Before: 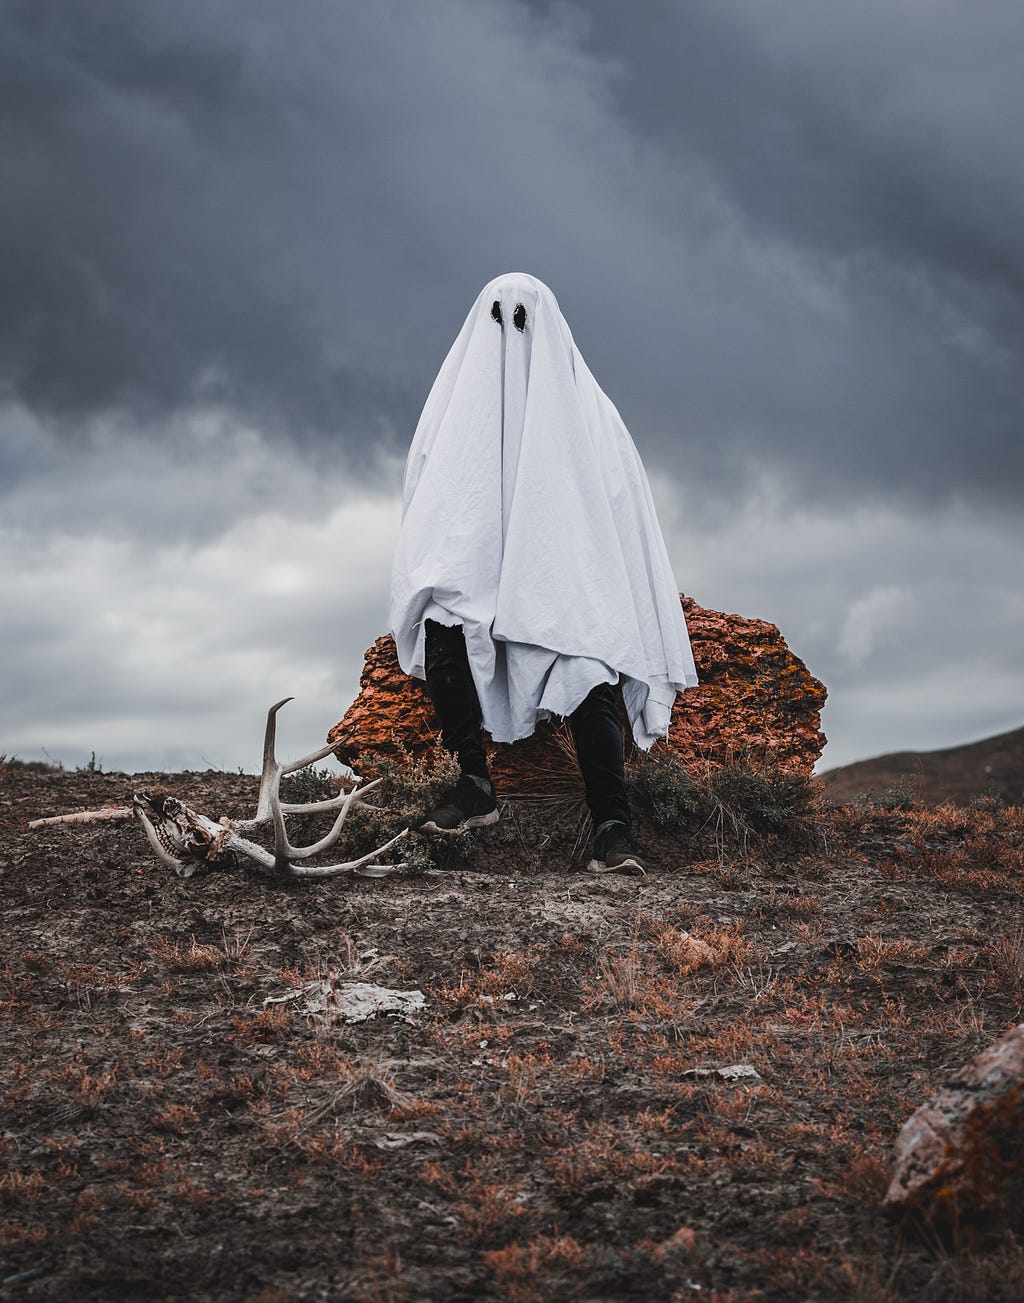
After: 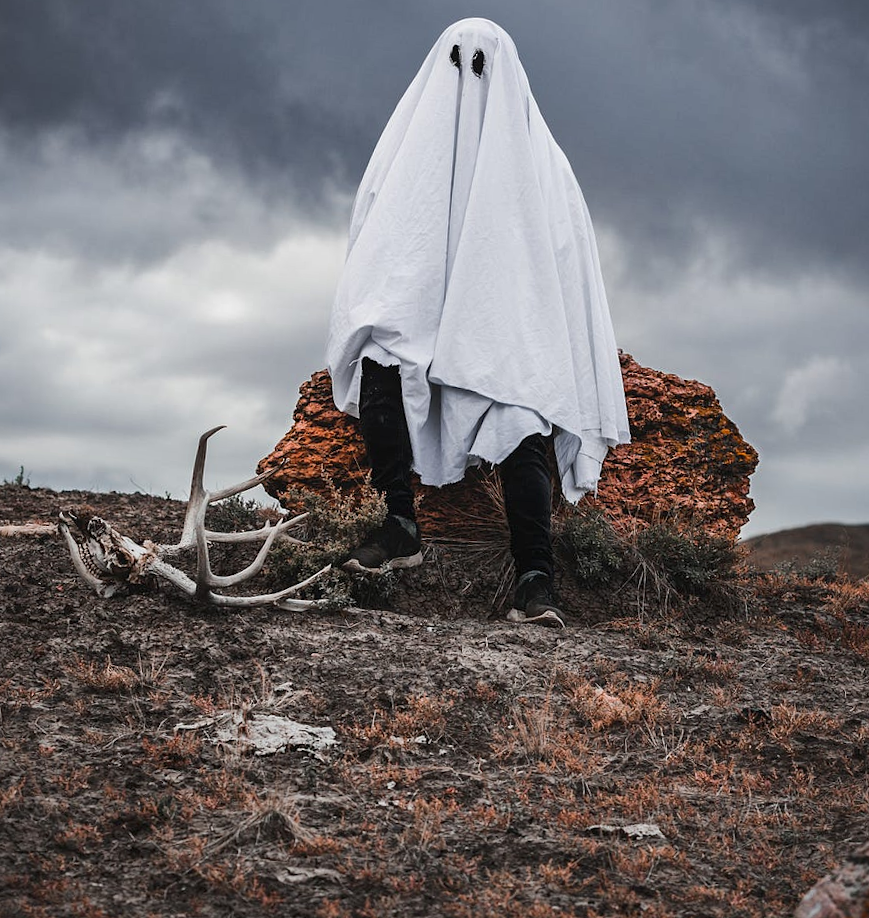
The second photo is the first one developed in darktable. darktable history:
local contrast: mode bilateral grid, contrast 20, coarseness 50, detail 129%, midtone range 0.2
crop and rotate: angle -4.03°, left 9.875%, top 21.229%, right 11.991%, bottom 11.779%
